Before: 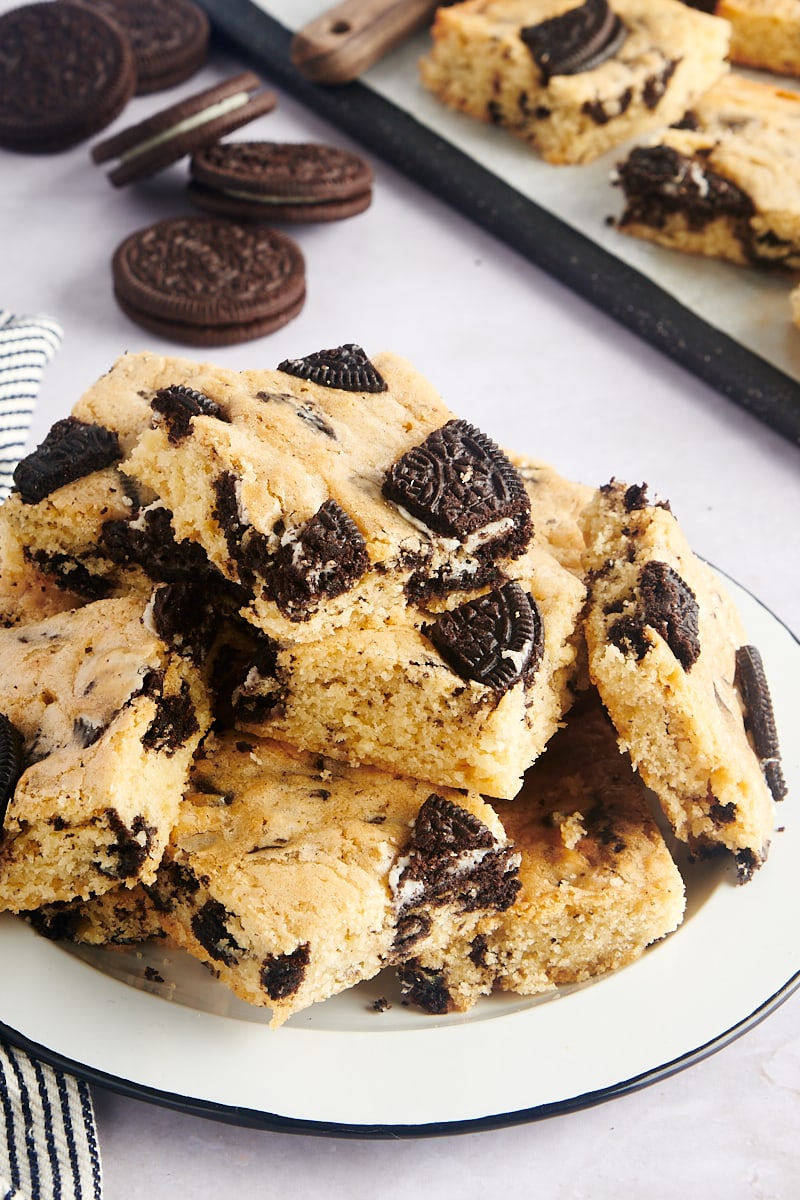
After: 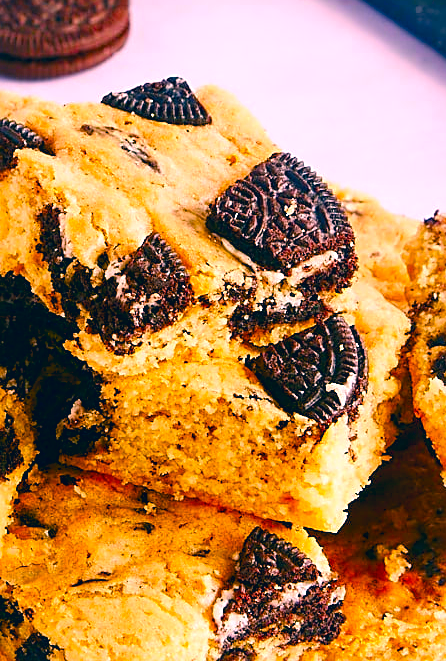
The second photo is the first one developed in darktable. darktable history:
sharpen: on, module defaults
crop and rotate: left 22.111%, top 22.308%, right 22.123%, bottom 22.581%
color balance rgb: linear chroma grading › global chroma 8.956%, perceptual saturation grading › global saturation 20%, perceptual saturation grading › highlights -25.486%, perceptual saturation grading › shadows 49.936%, global vibrance 20%
contrast brightness saturation: contrast 0.035, saturation 0.157
local contrast: highlights 100%, shadows 98%, detail 131%, midtone range 0.2
exposure: exposure 0.169 EV, compensate highlight preservation false
color correction: highlights a* 16.63, highlights b* 0.292, shadows a* -14.92, shadows b* -14.35, saturation 1.49
levels: mode automatic
